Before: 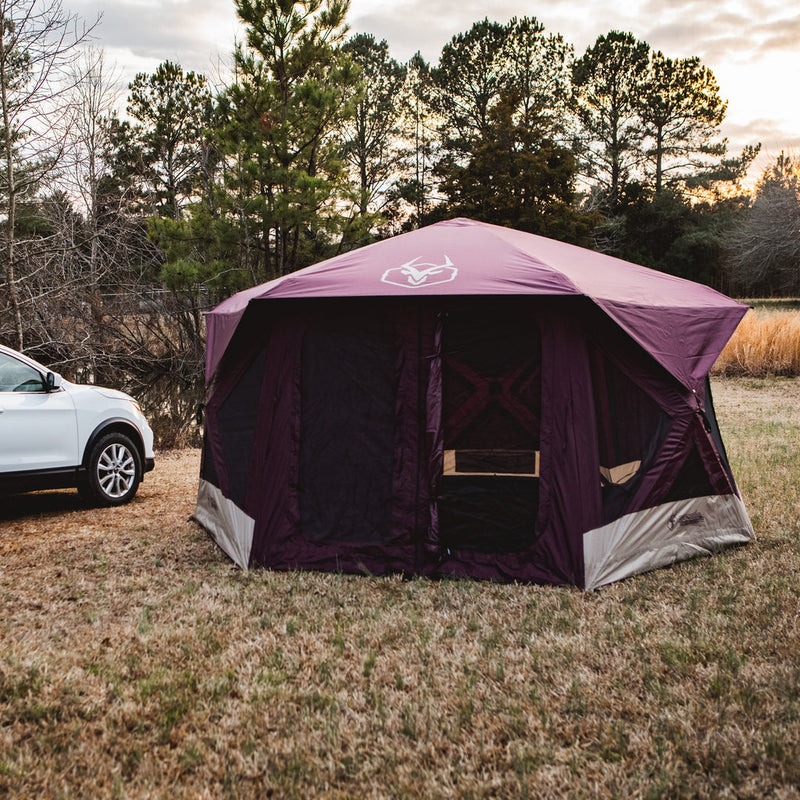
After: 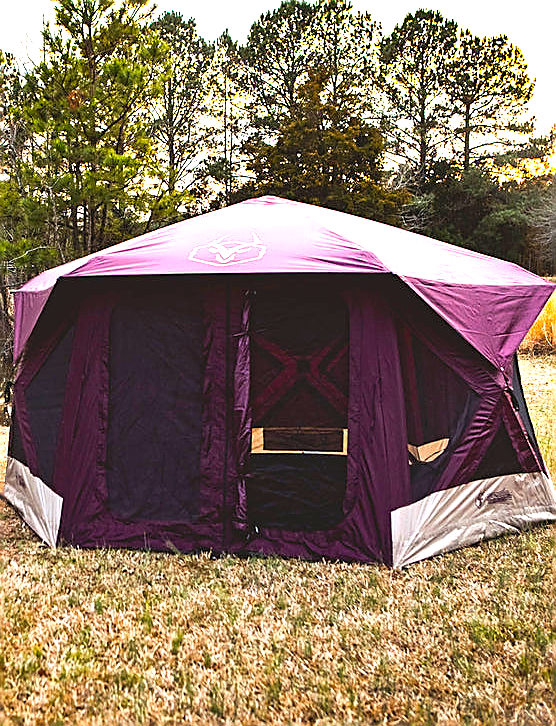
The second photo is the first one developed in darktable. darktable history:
crop and rotate: left 24.034%, top 2.838%, right 6.406%, bottom 6.299%
sharpen: radius 1.4, amount 1.25, threshold 0.7
color balance rgb: linear chroma grading › global chroma 15%, perceptual saturation grading › global saturation 30%
exposure: black level correction 0, exposure 1.2 EV, compensate highlight preservation false
